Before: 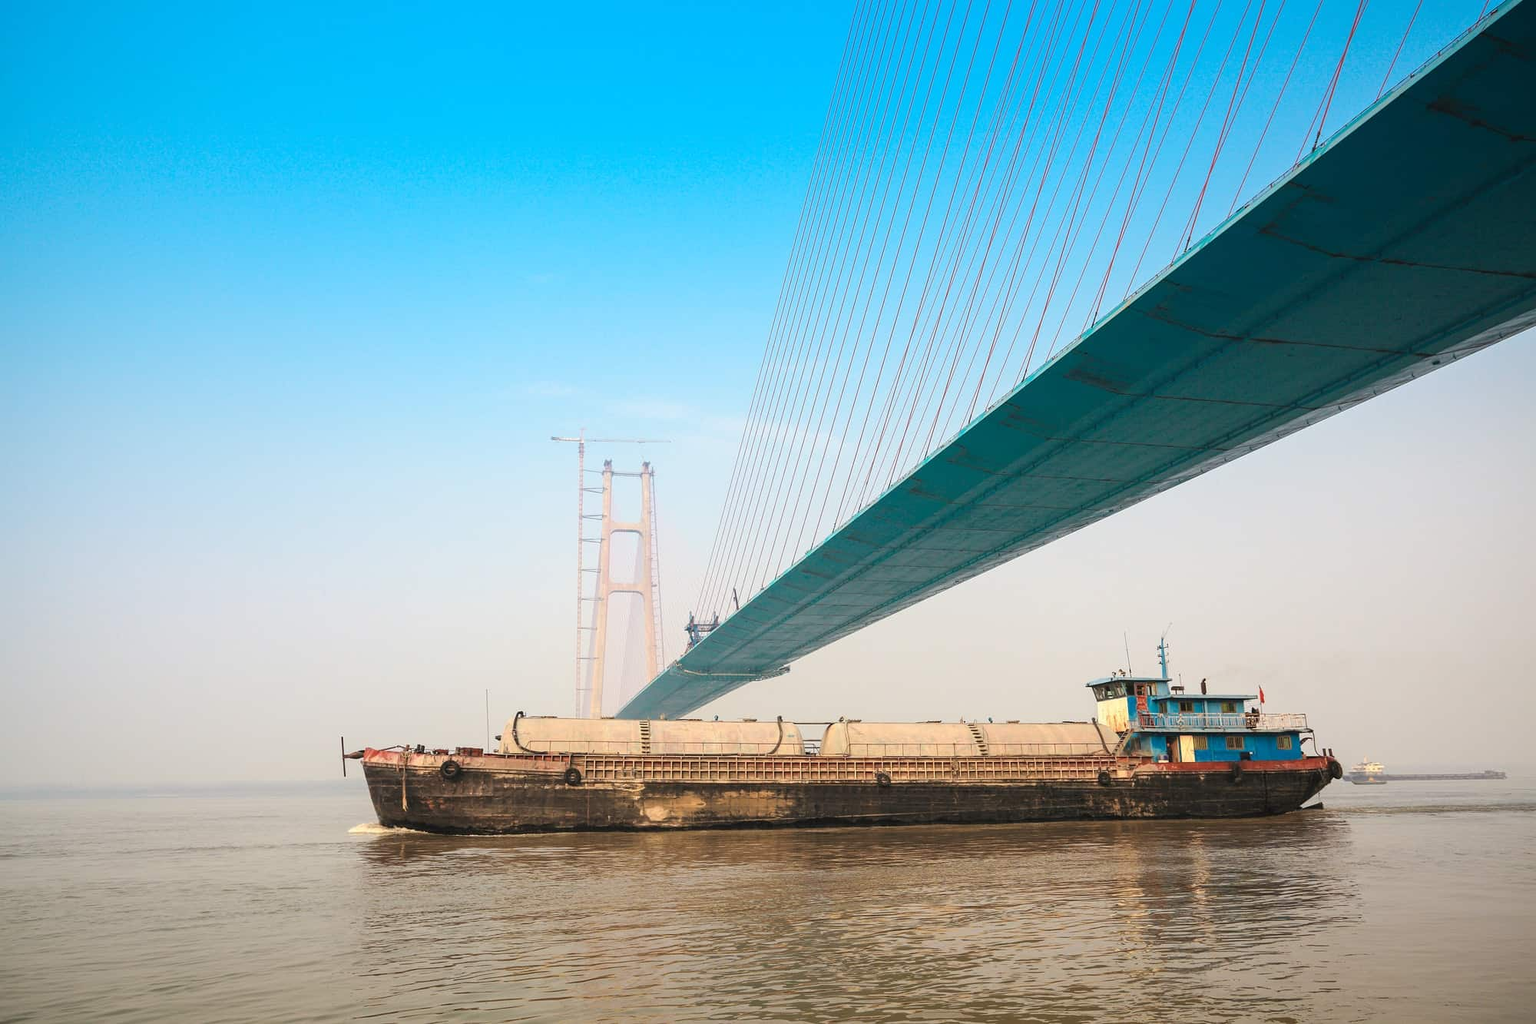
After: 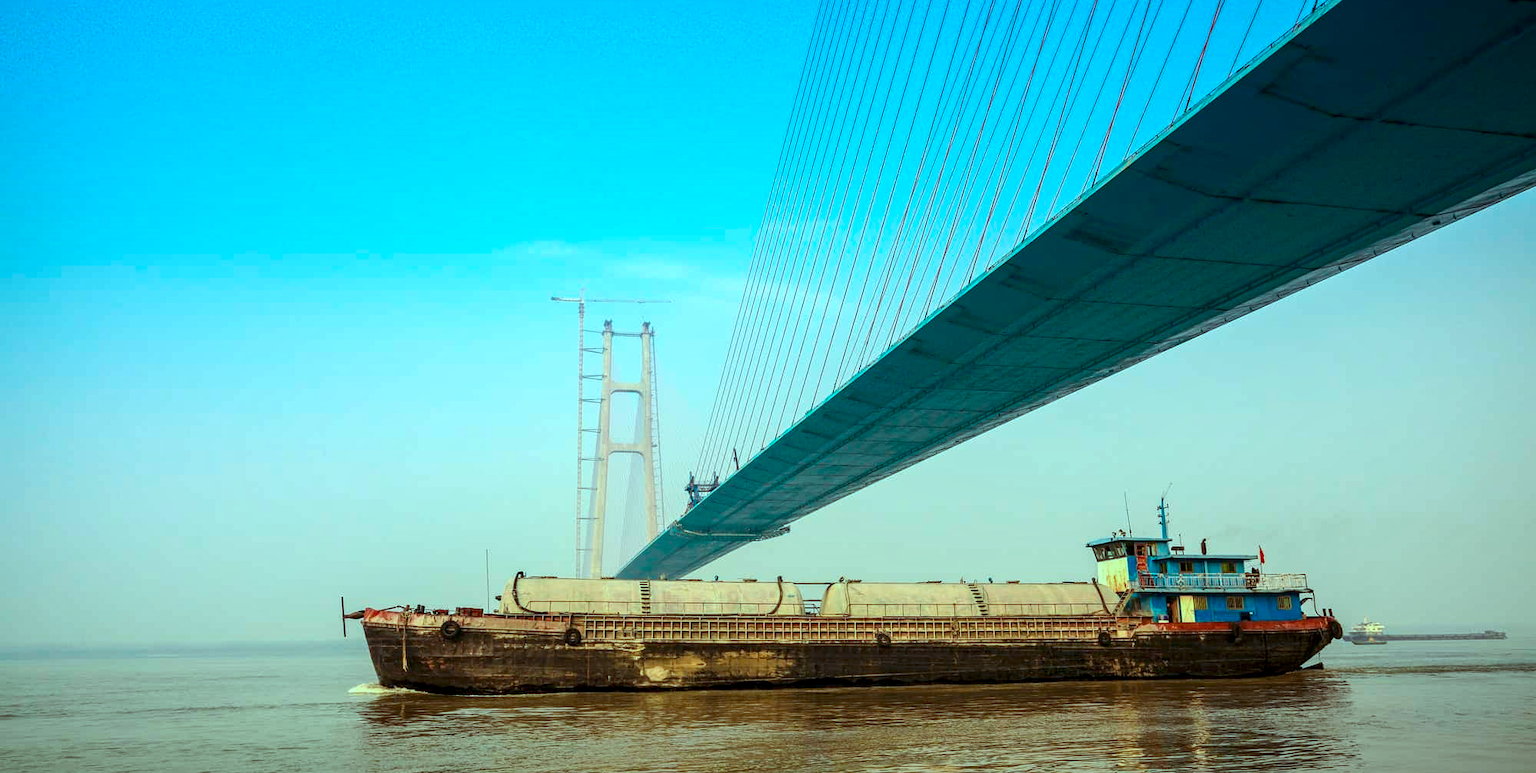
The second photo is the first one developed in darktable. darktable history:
crop: top 13.68%, bottom 10.758%
local contrast: on, module defaults
contrast brightness saturation: contrast 0.065, brightness -0.131, saturation 0.06
color balance rgb: highlights gain › chroma 5.459%, highlights gain › hue 195.22°, global offset › luminance -0.874%, linear chroma grading › global chroma 9.003%, perceptual saturation grading › global saturation -0.277%, global vibrance 24.43%
